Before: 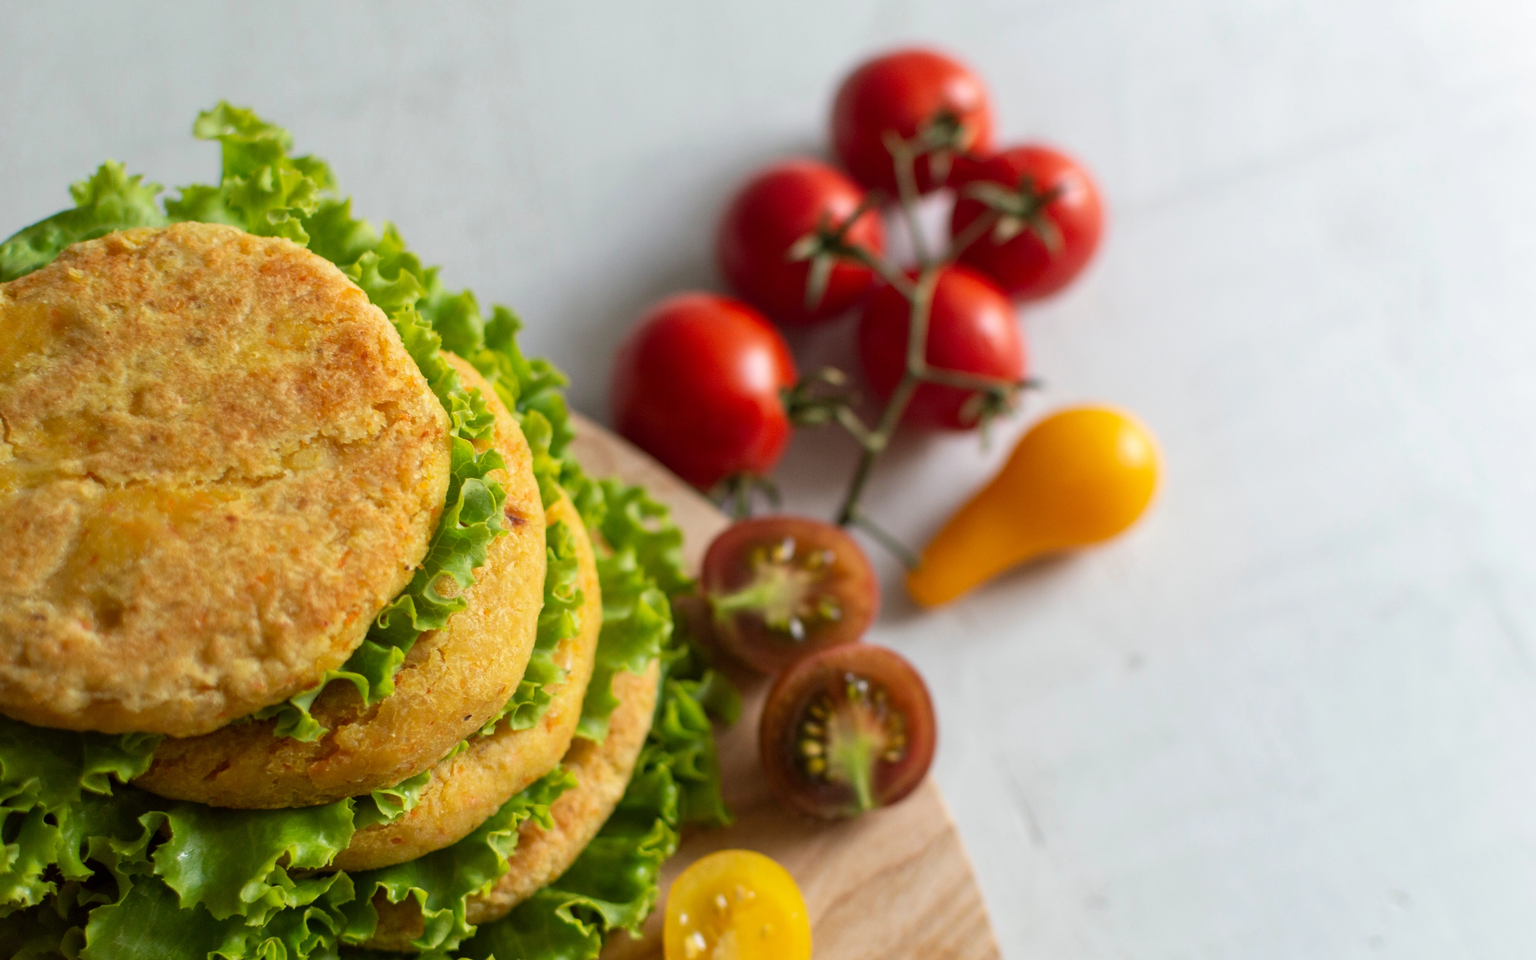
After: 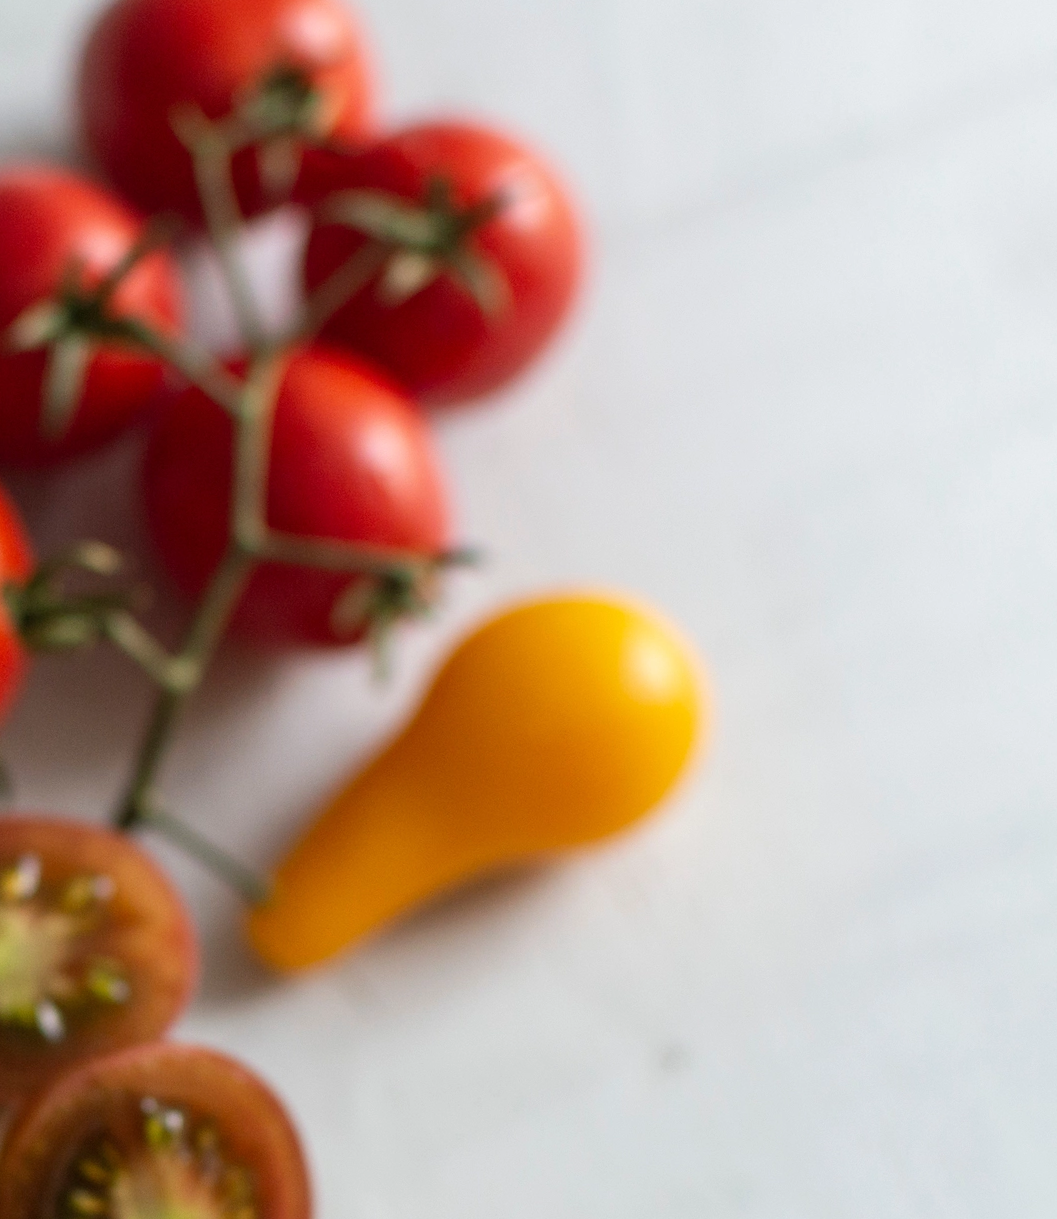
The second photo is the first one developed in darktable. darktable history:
rotate and perspective: rotation -2.22°, lens shift (horizontal) -0.022, automatic cropping off
crop and rotate: left 49.936%, top 10.094%, right 13.136%, bottom 24.256%
